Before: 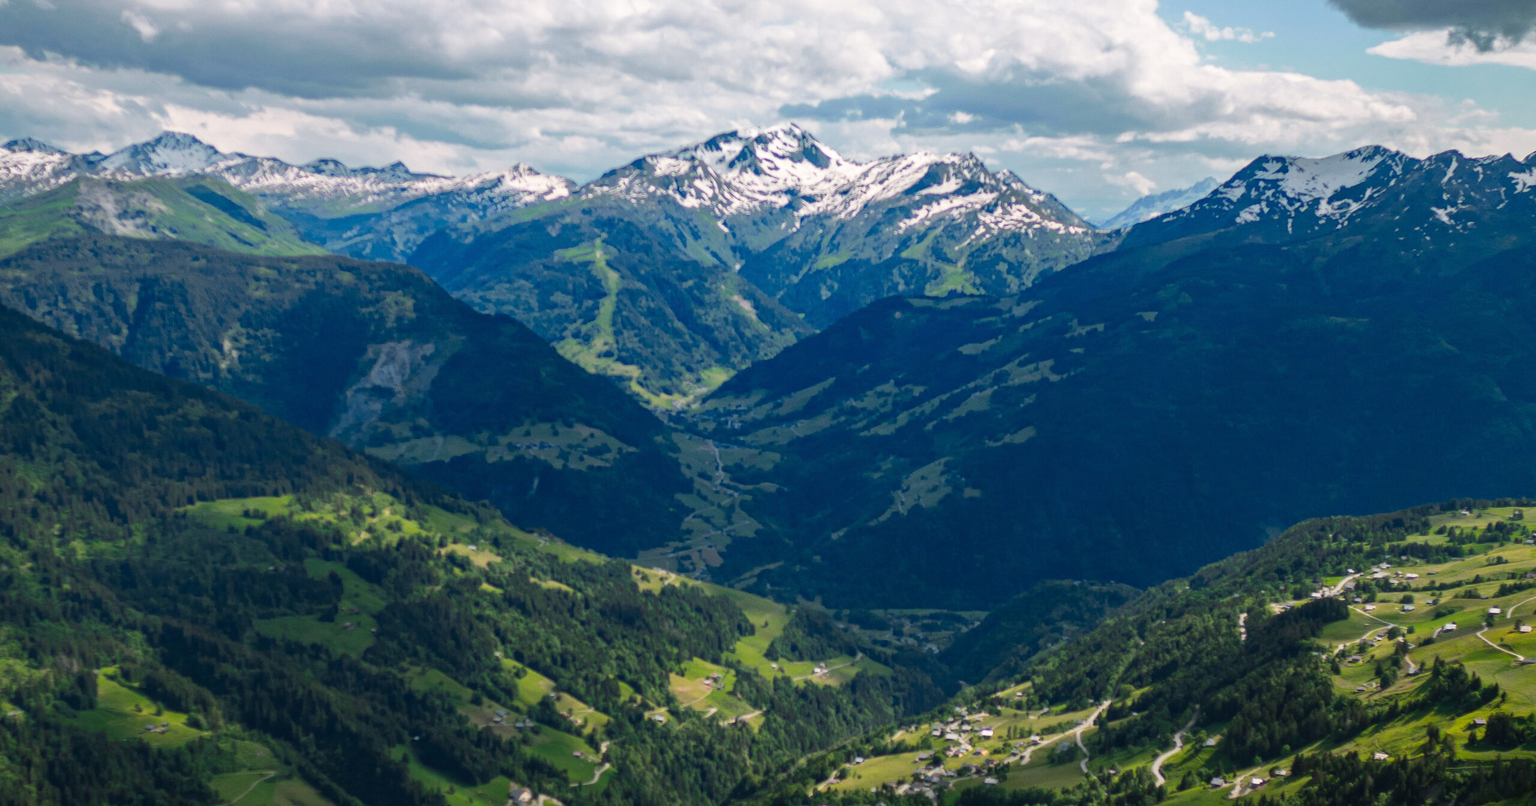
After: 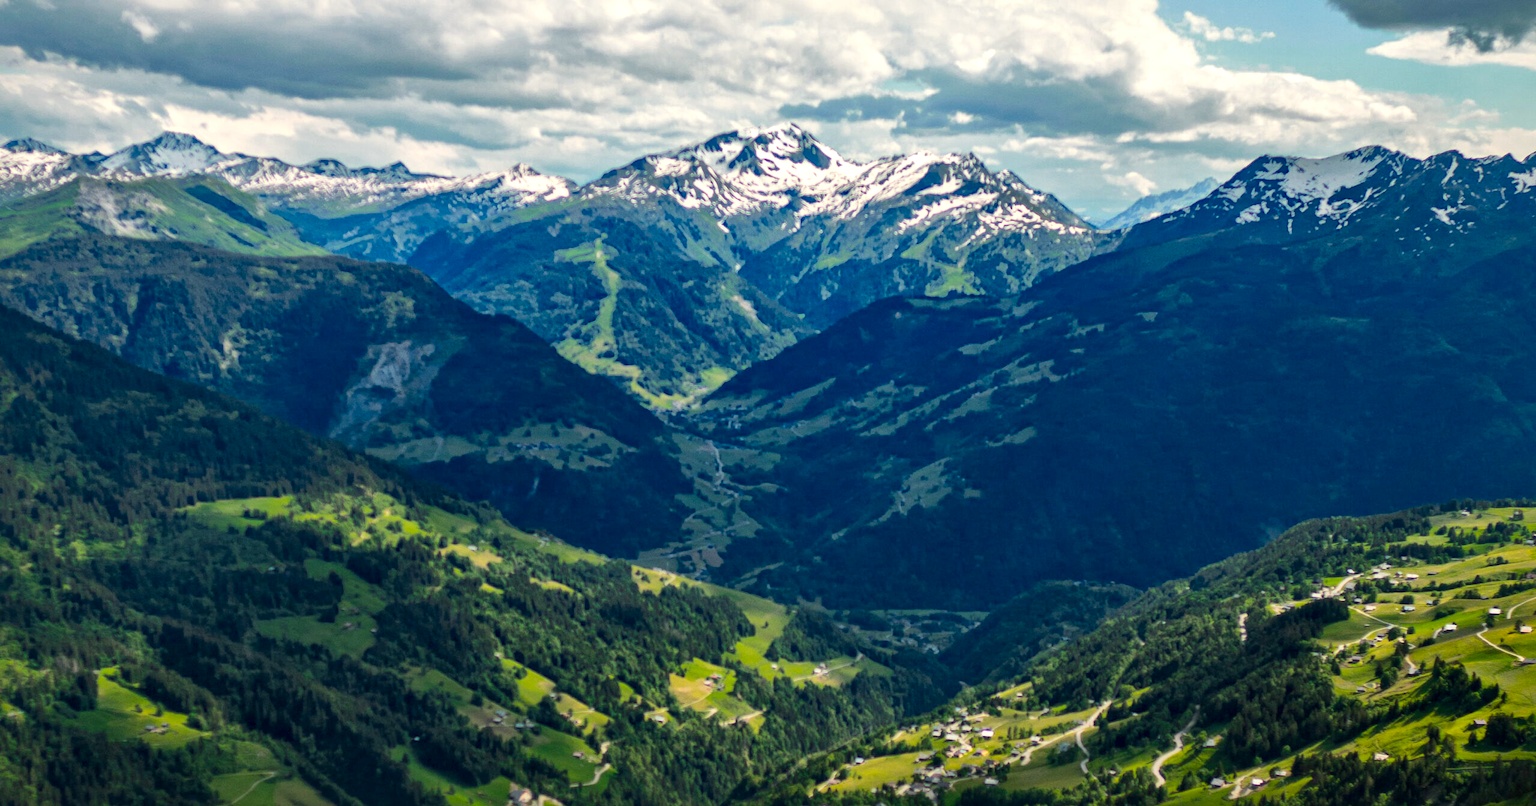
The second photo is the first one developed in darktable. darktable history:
color balance rgb: highlights gain › luminance 6.486%, highlights gain › chroma 2.5%, highlights gain › hue 90.25°, perceptual saturation grading › global saturation 25.735%
local contrast: mode bilateral grid, contrast 24, coarseness 61, detail 151%, midtone range 0.2
